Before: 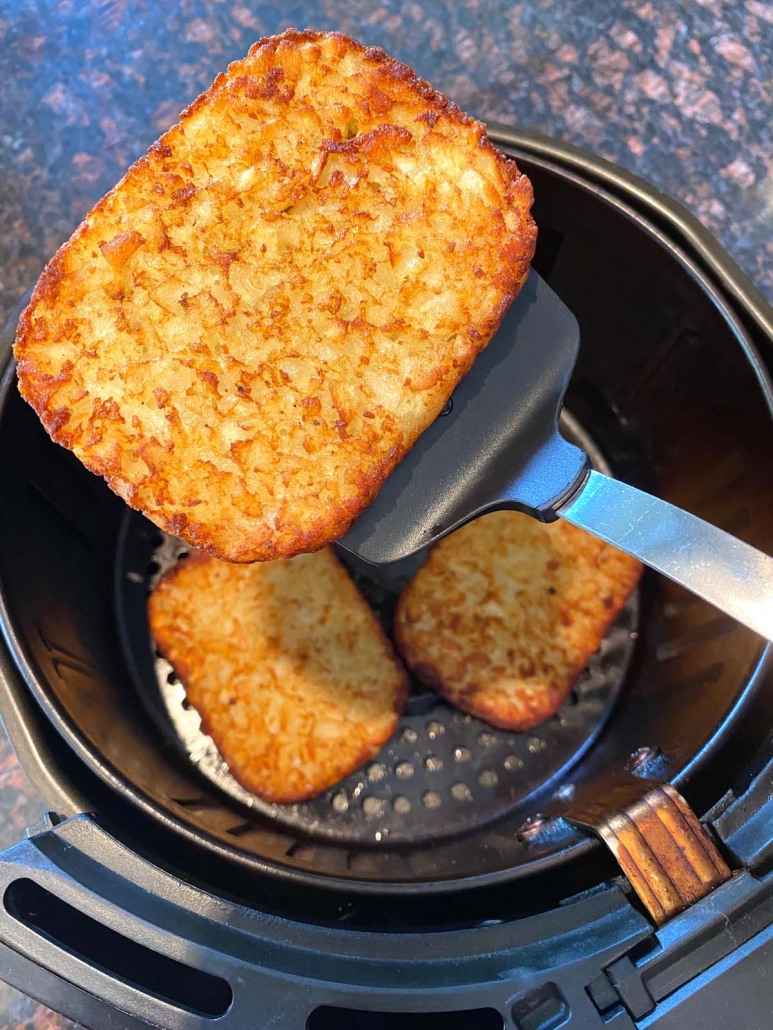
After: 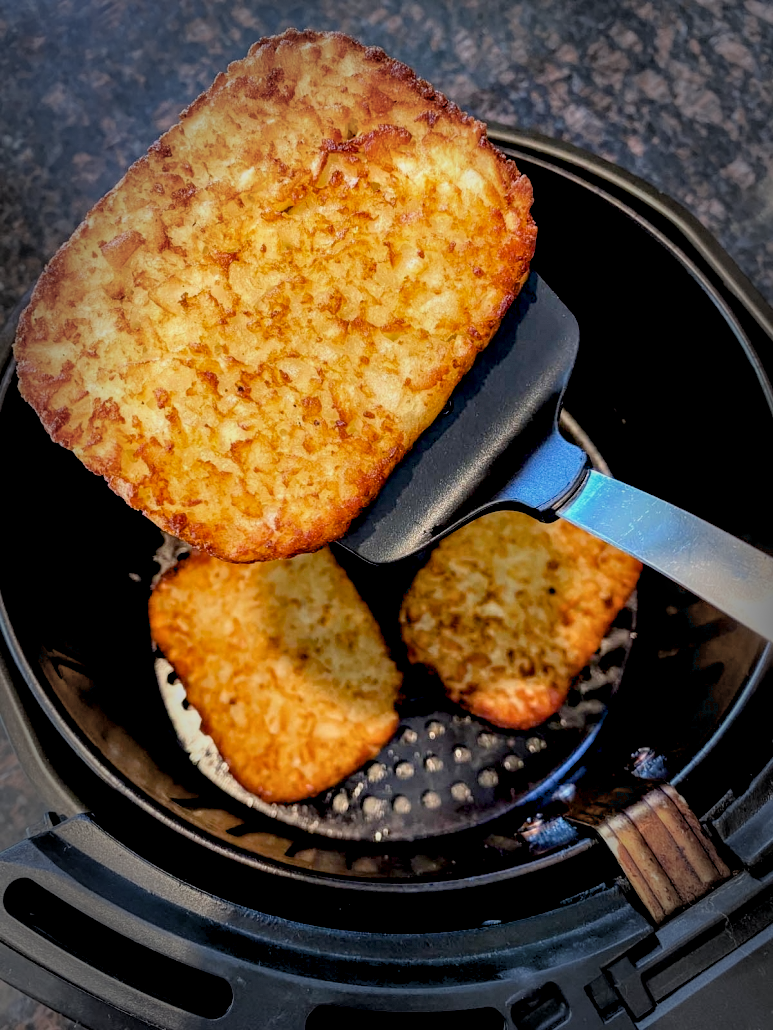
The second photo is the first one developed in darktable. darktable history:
shadows and highlights: shadows 25.61, highlights -26.44
vignetting: fall-off start 66.51%, fall-off radius 39.87%, brightness -0.716, saturation -0.478, automatic ratio true, width/height ratio 0.668
exposure: black level correction 0.026, exposure 0.185 EV, compensate exposure bias true, compensate highlight preservation false
local contrast: detail 150%
filmic rgb: black relative exposure -7.37 EV, white relative exposure 5.06 EV, threshold 2.99 EV, hardness 3.21, color science v6 (2022), enable highlight reconstruction true
